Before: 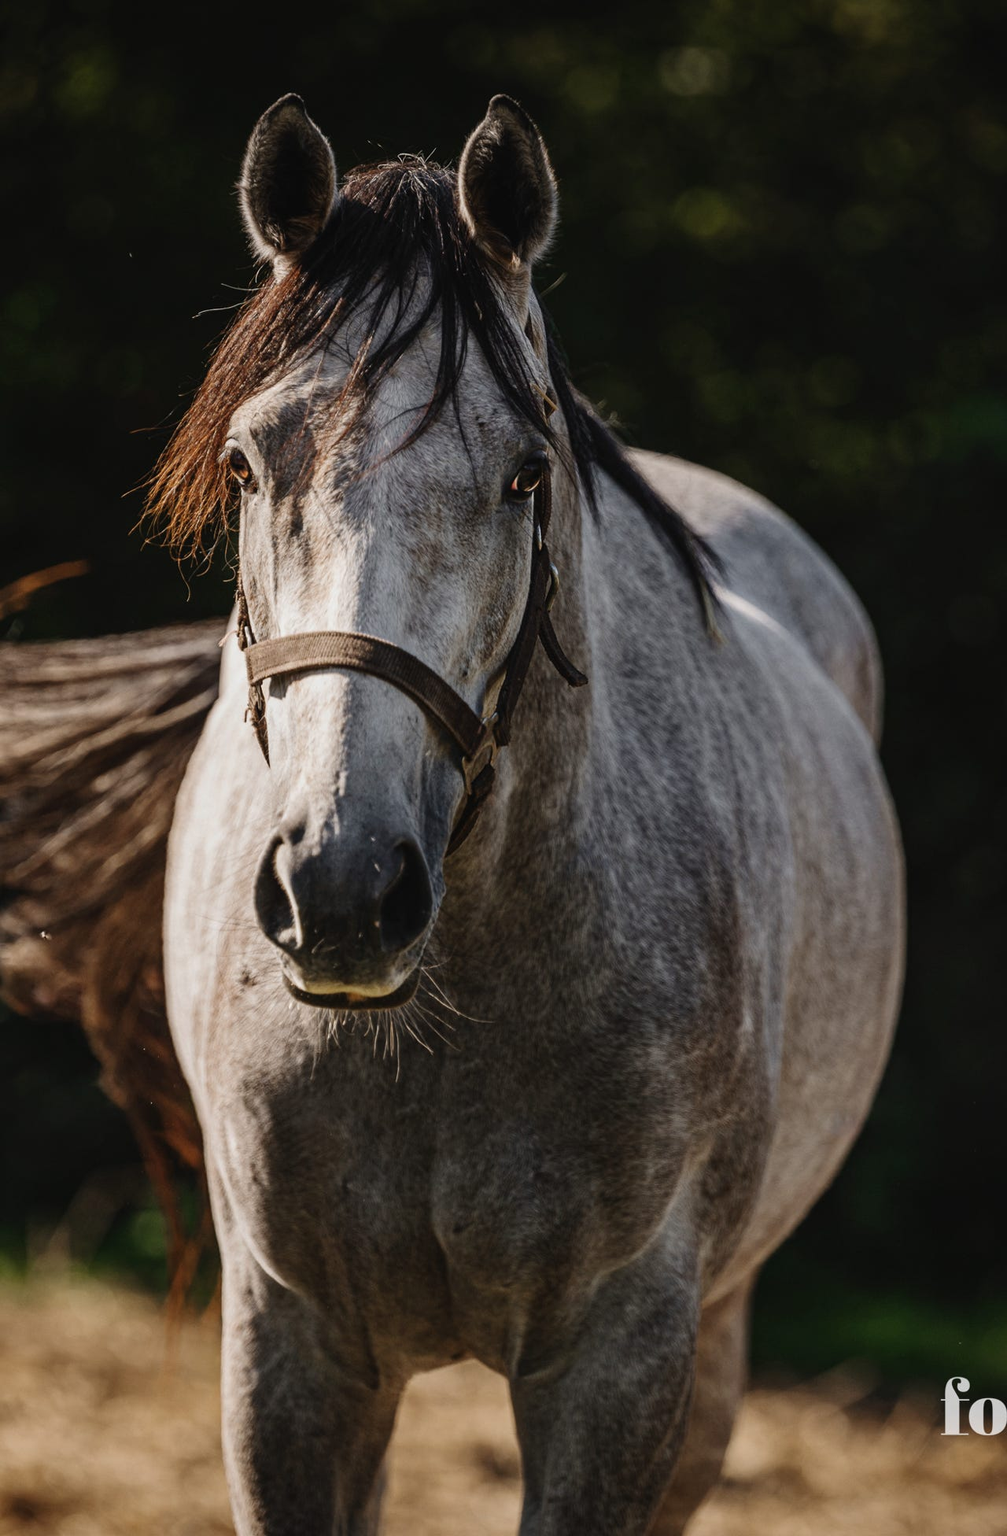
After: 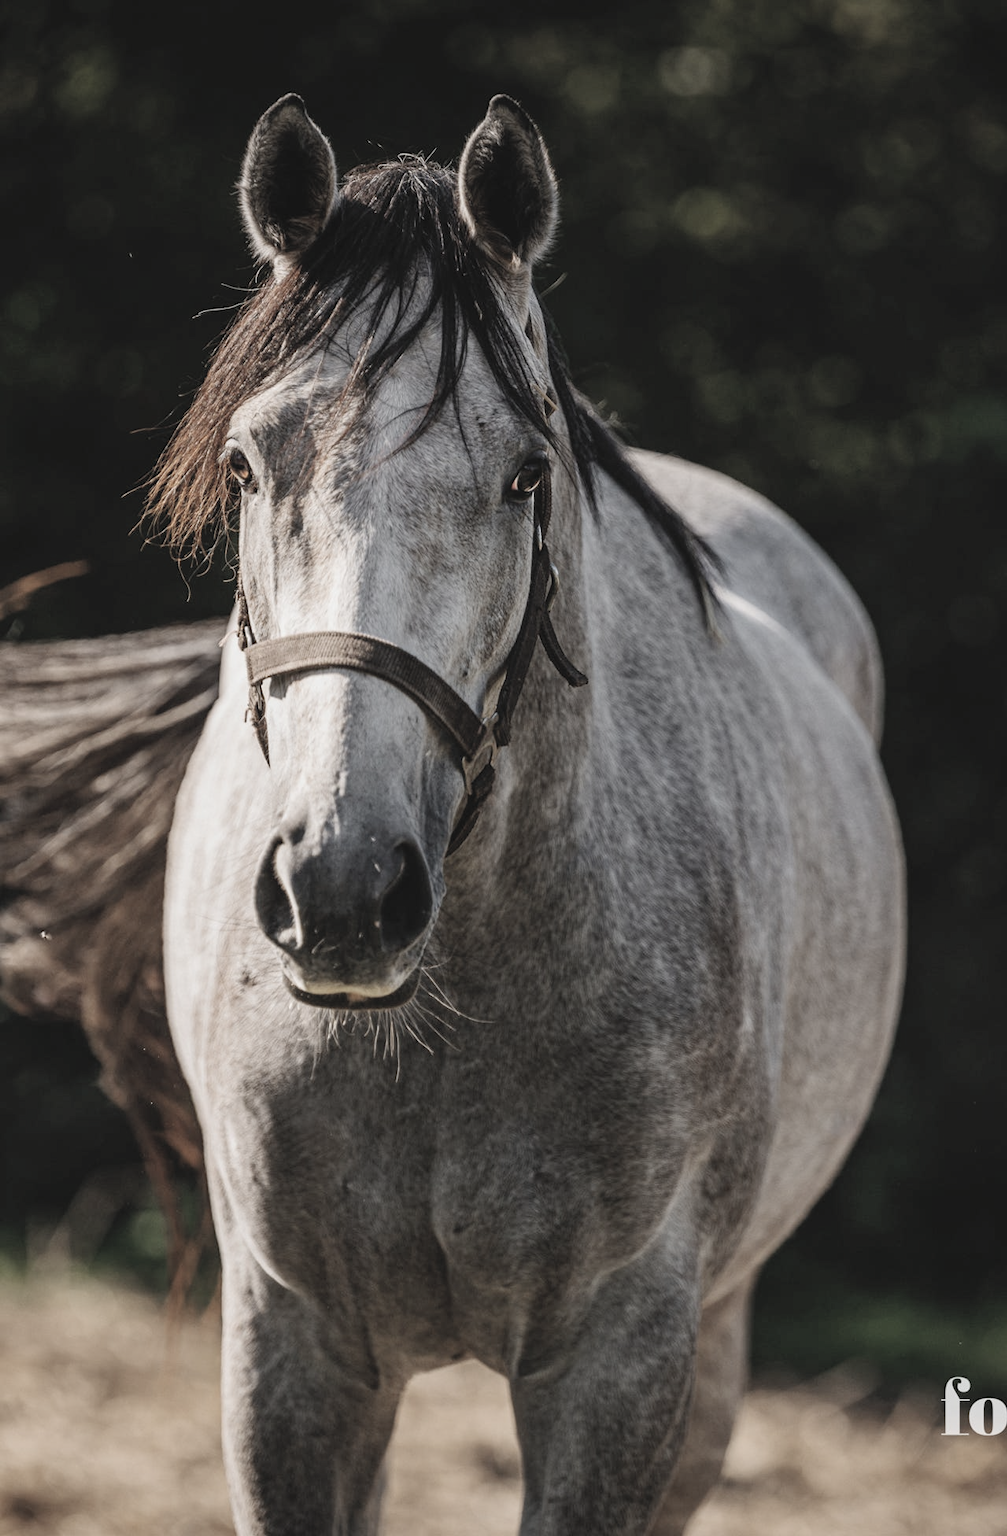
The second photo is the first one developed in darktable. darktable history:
contrast brightness saturation: brightness 0.183, saturation -0.509
